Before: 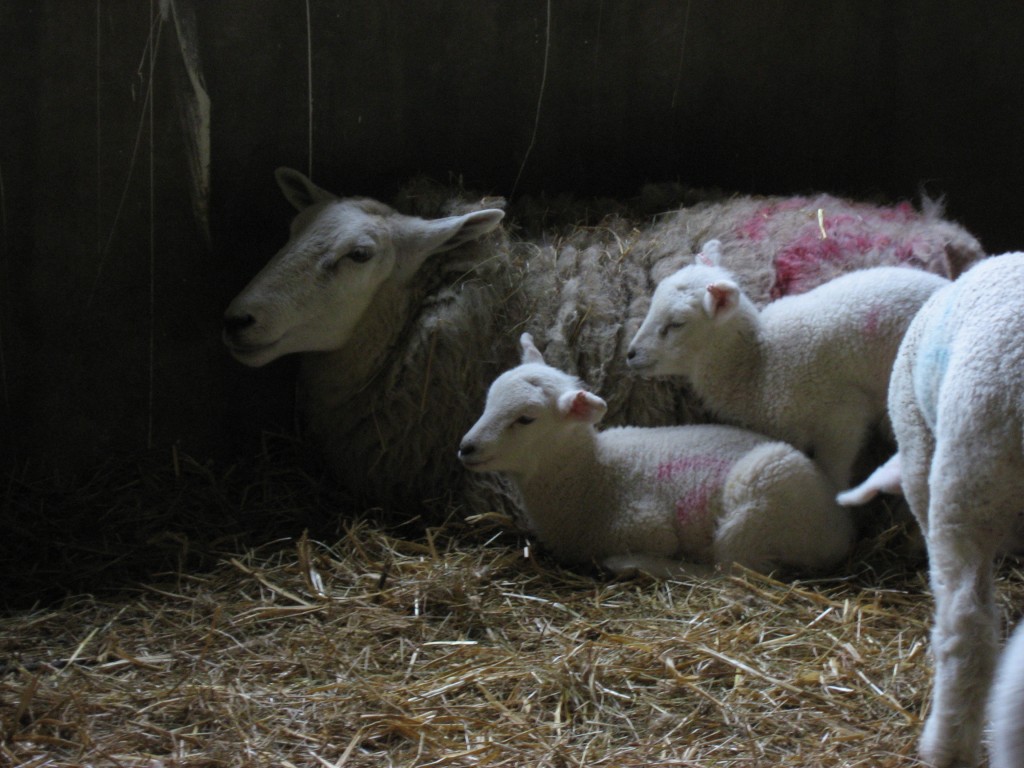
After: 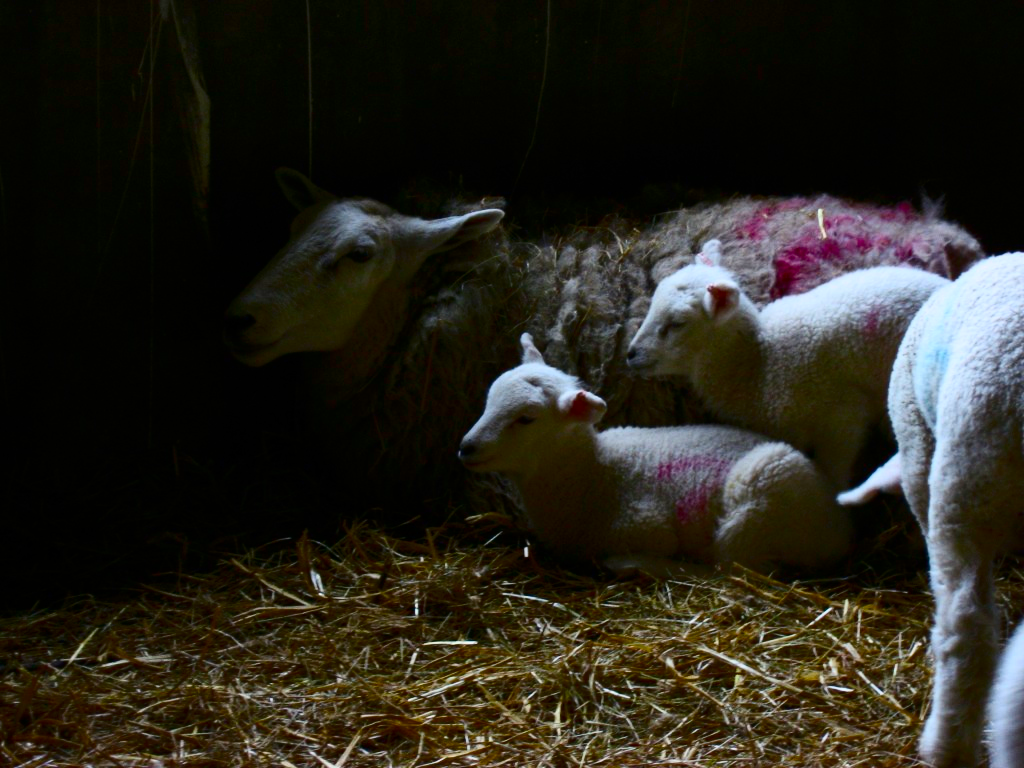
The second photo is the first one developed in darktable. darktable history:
exposure: black level correction 0.001, exposure -0.124 EV, compensate highlight preservation false
color balance rgb: linear chroma grading › shadows -7.505%, linear chroma grading › global chroma 9.852%, perceptual saturation grading › global saturation 35.186%, perceptual saturation grading › highlights -29.837%, perceptual saturation grading › shadows 35.332%, global vibrance 19.588%
contrast brightness saturation: contrast 0.308, brightness -0.073, saturation 0.166
